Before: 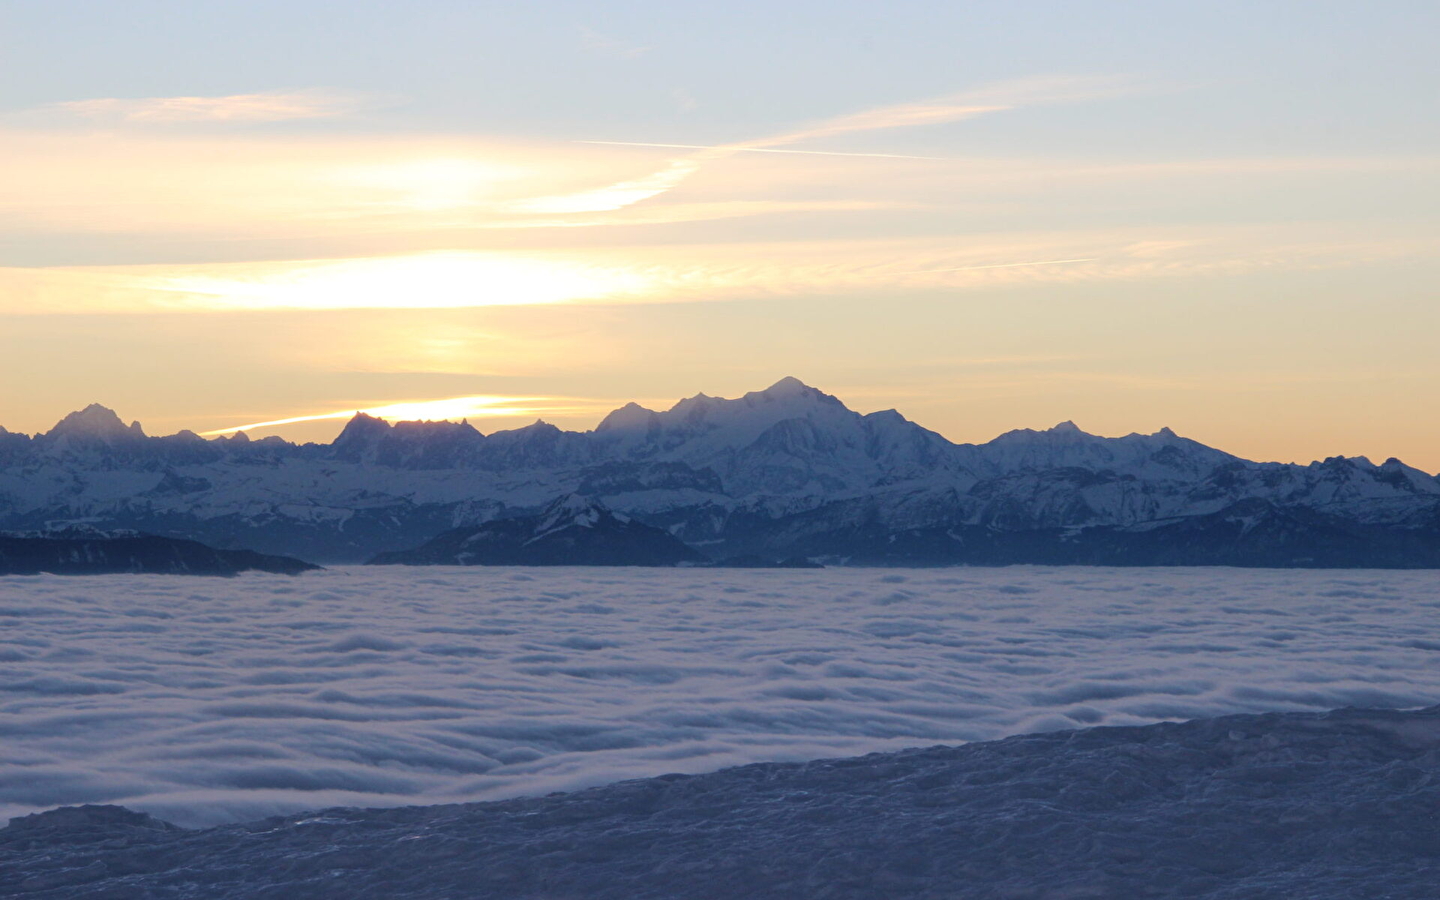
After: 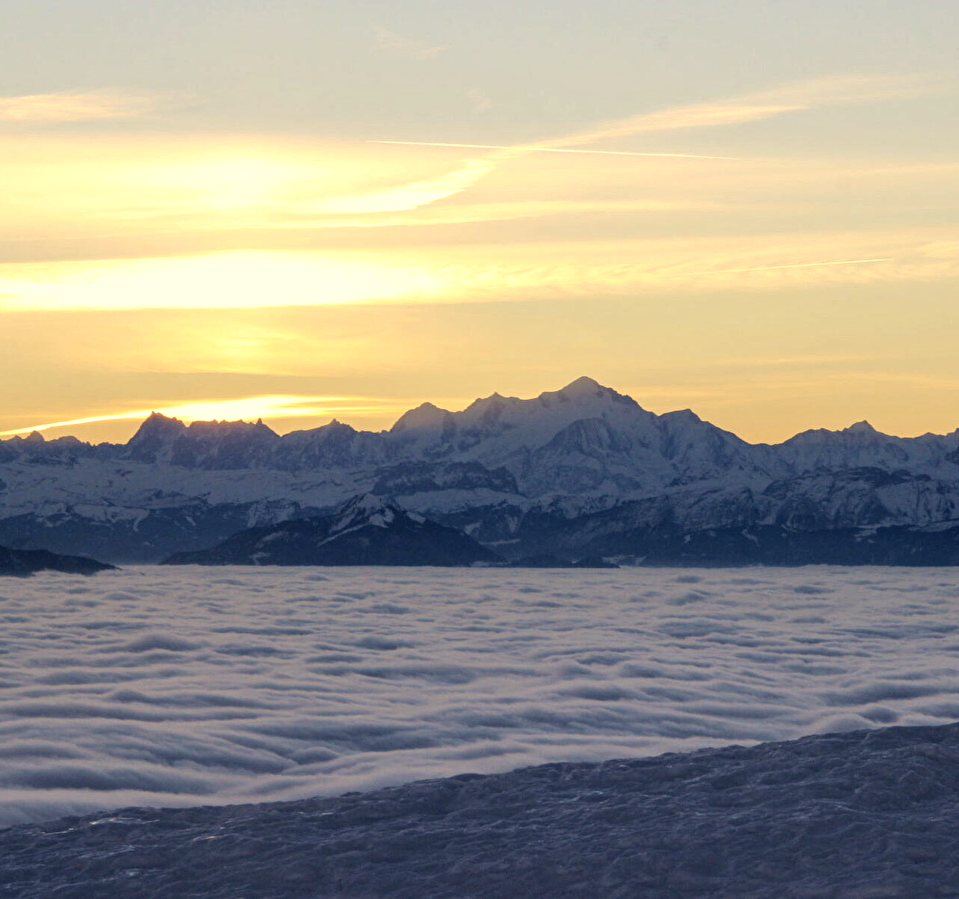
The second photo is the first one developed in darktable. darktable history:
local contrast: detail 150%
color correction: highlights a* 1.39, highlights b* 17.83
crop and rotate: left 14.292%, right 19.041%
